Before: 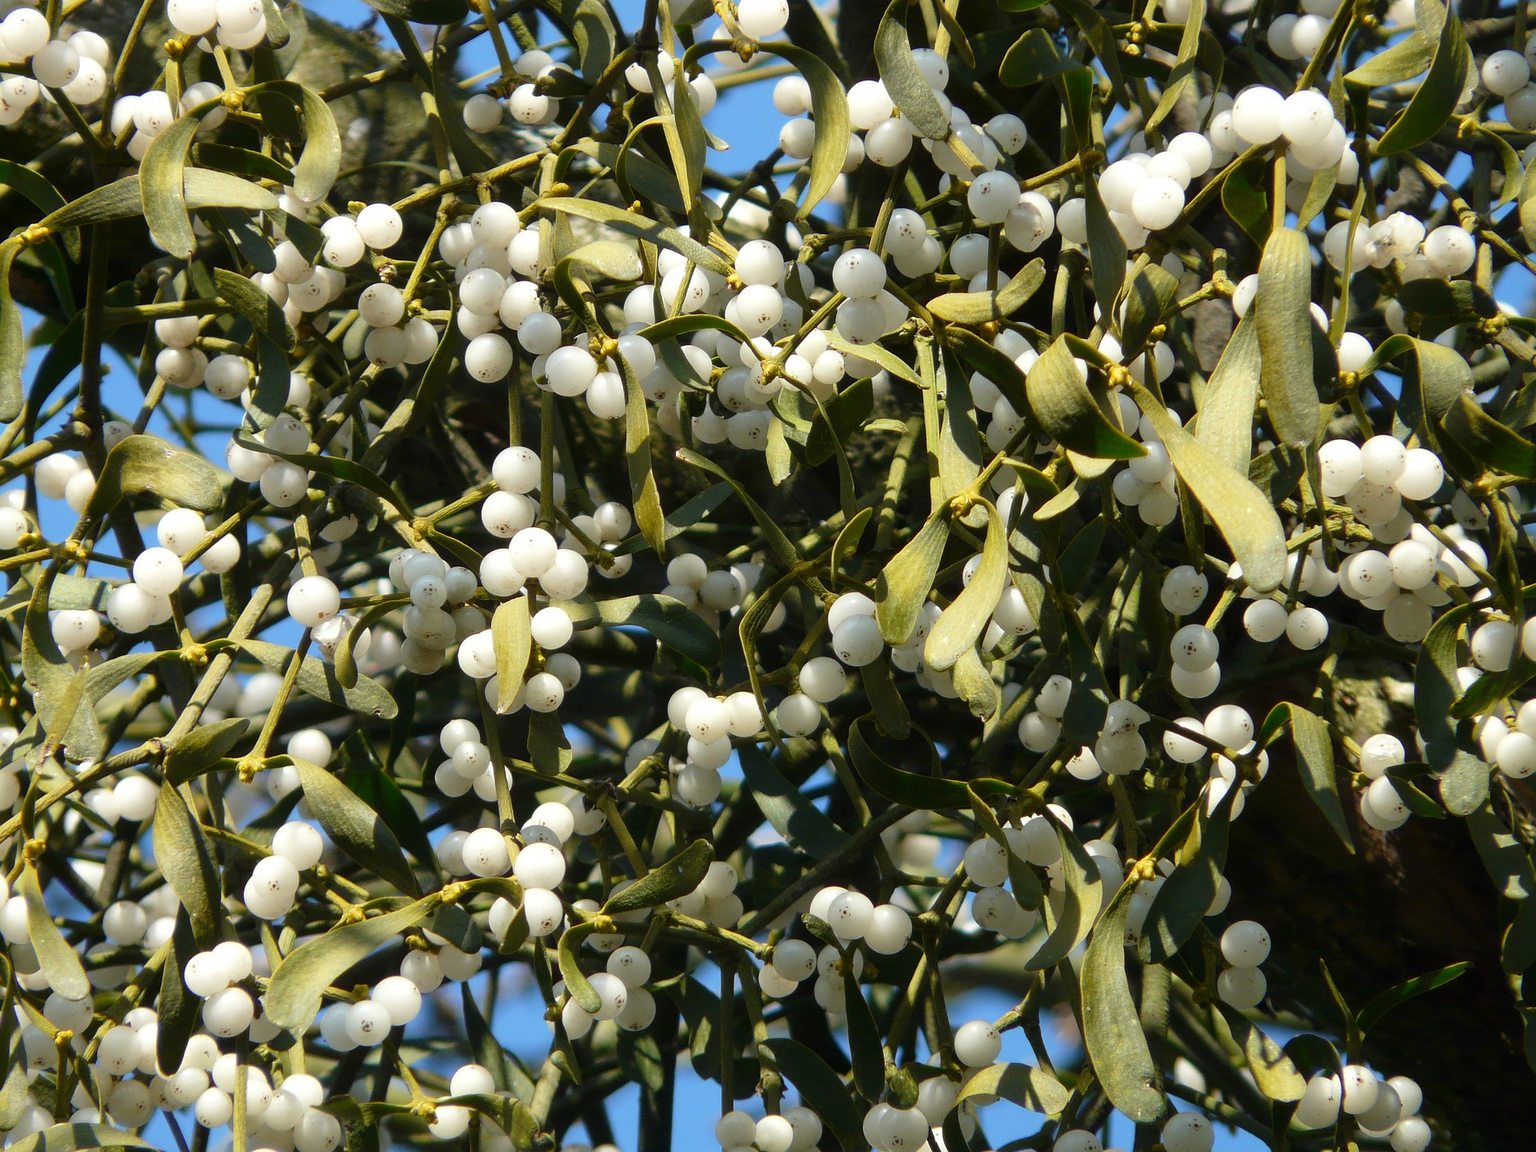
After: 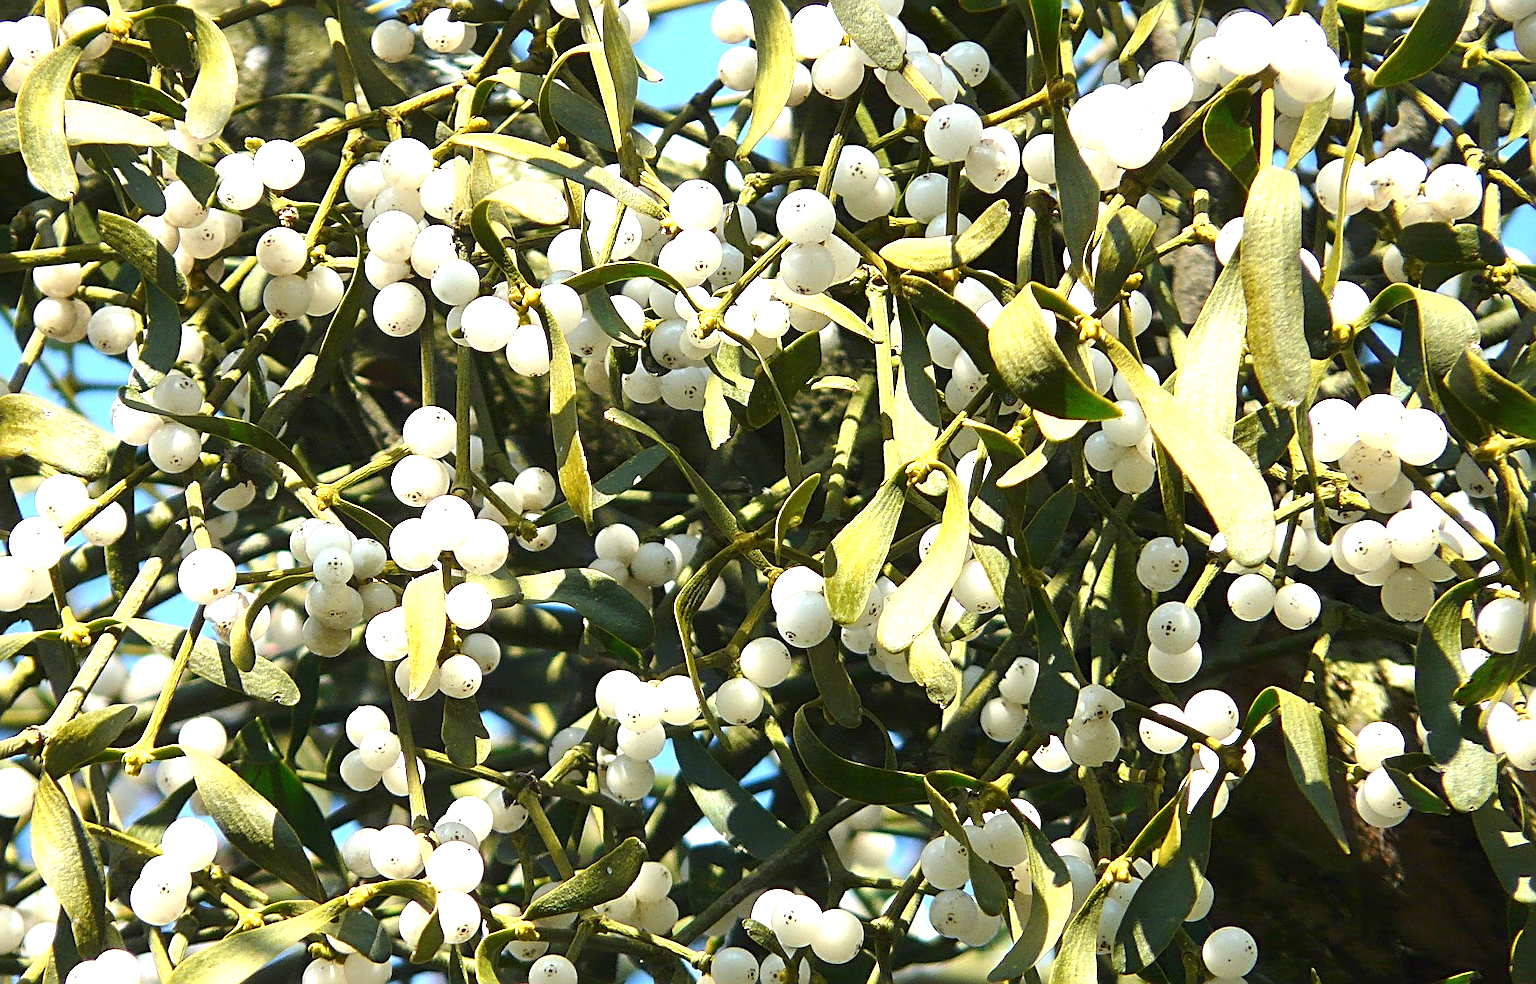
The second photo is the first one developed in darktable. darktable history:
crop: left 8.155%, top 6.611%, bottom 15.385%
sharpen: radius 2.584, amount 0.688
exposure: black level correction 0, exposure 1.2 EV, compensate exposure bias true, compensate highlight preservation false
